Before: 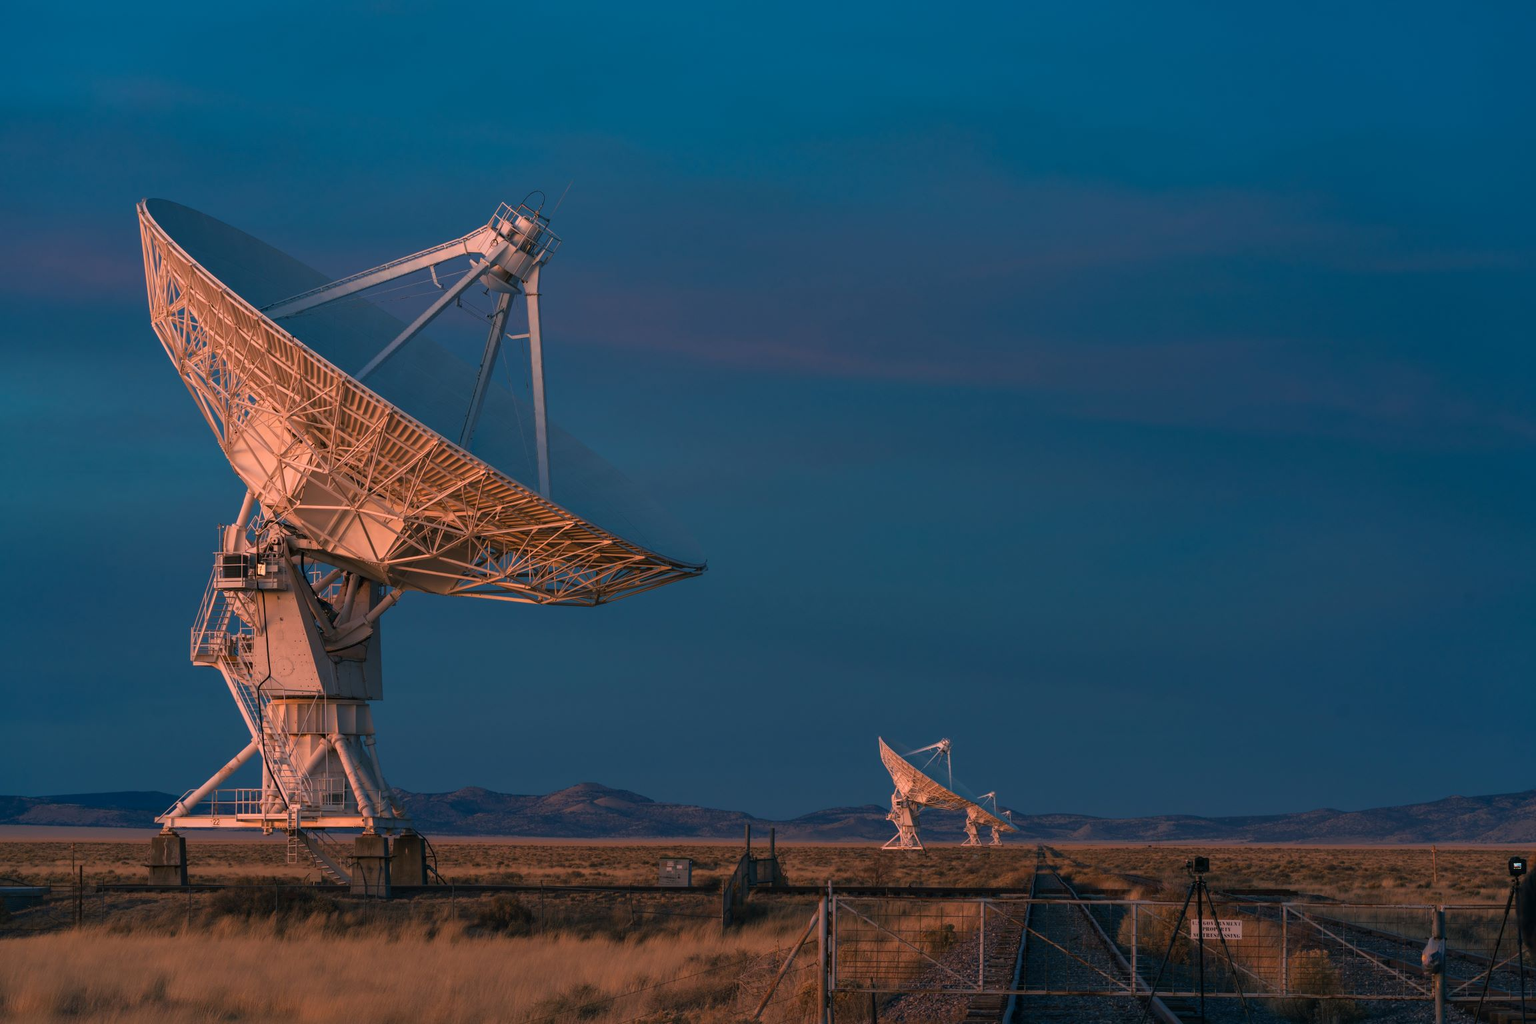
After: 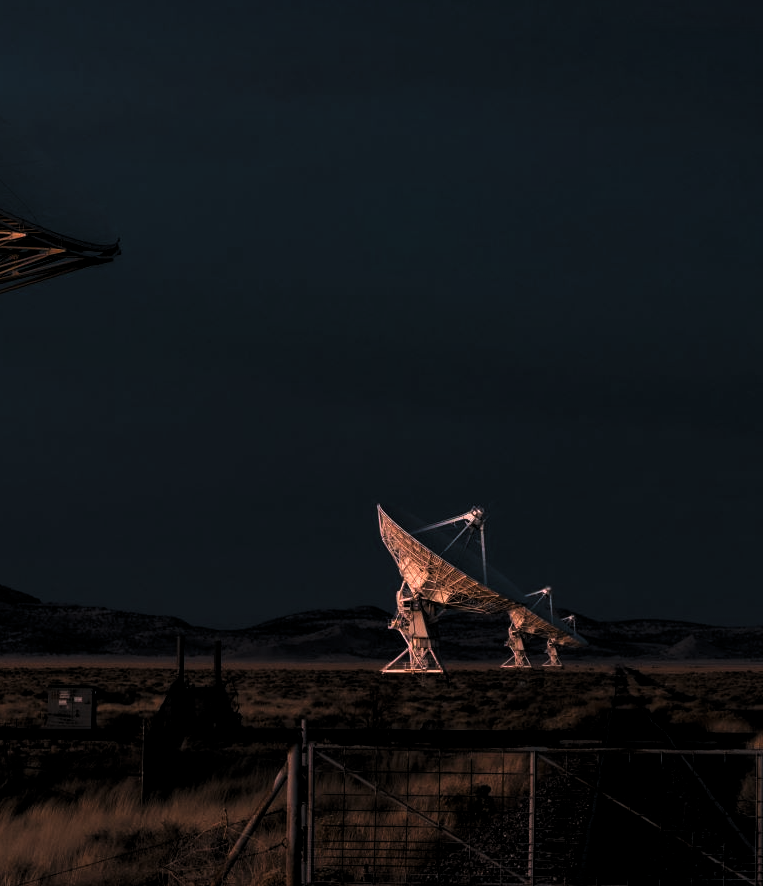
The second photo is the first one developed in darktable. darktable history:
crop: left 40.878%, top 39.176%, right 25.993%, bottom 3.081%
levels: mode automatic, black 8.58%, gray 59.42%, levels [0, 0.445, 1]
